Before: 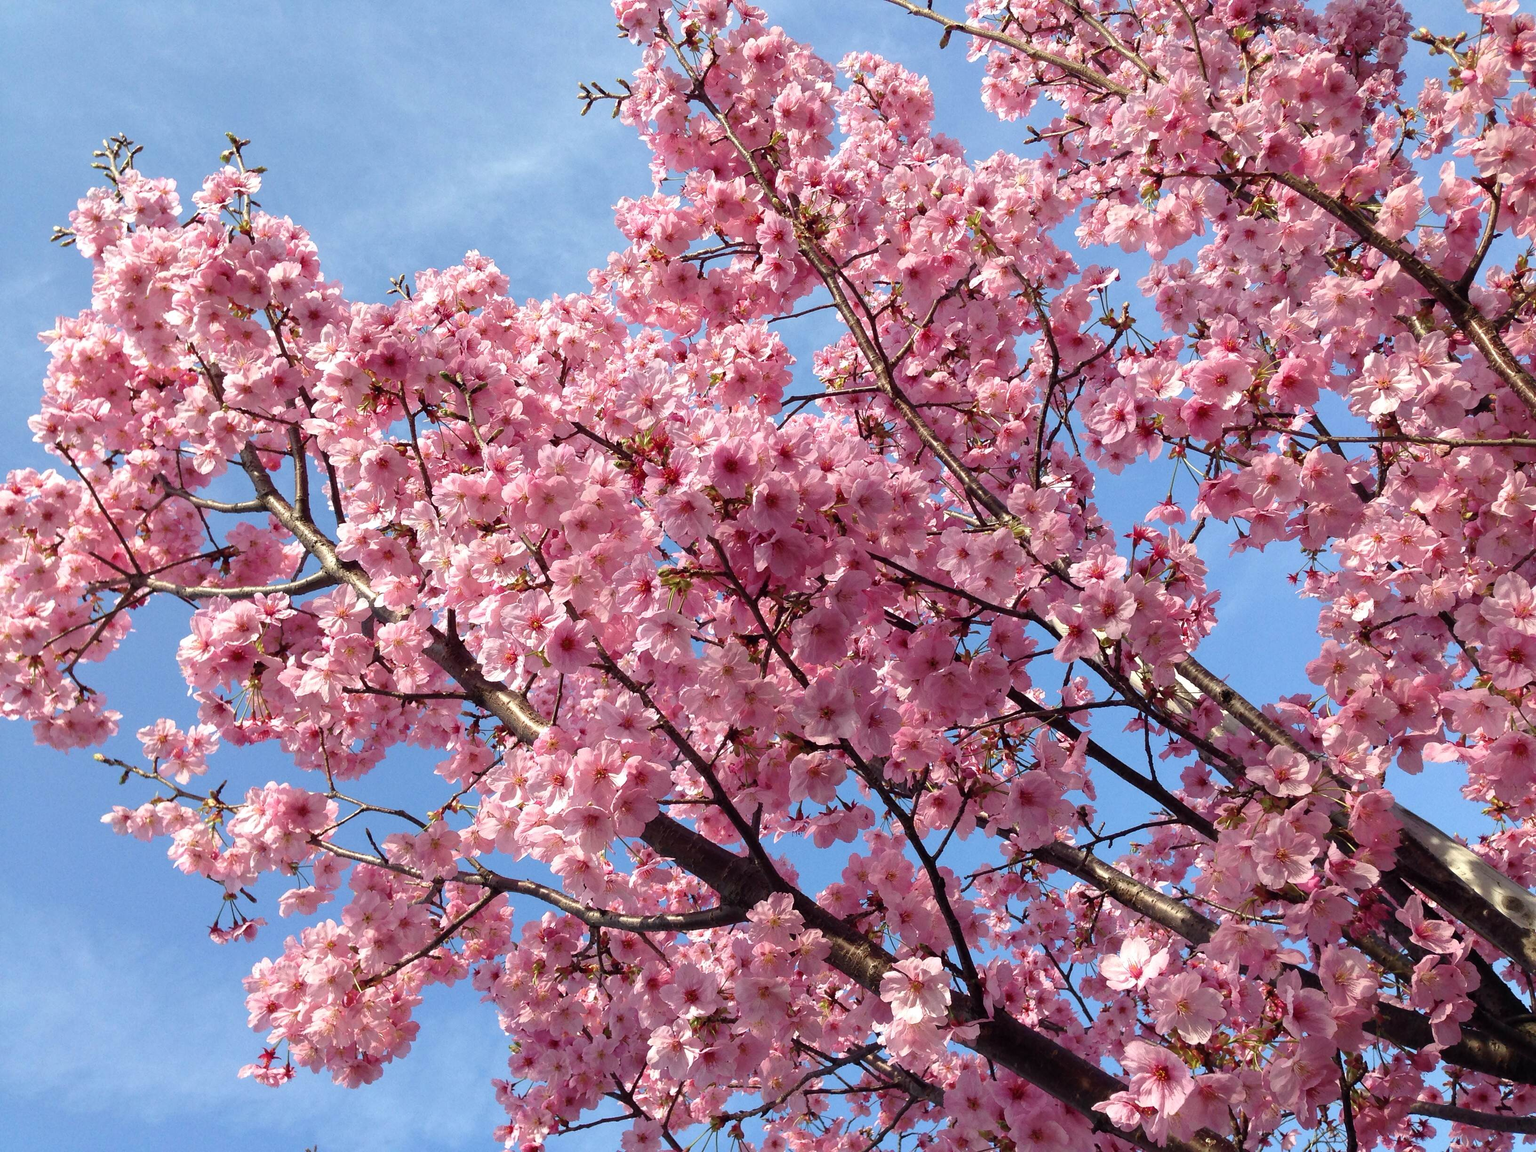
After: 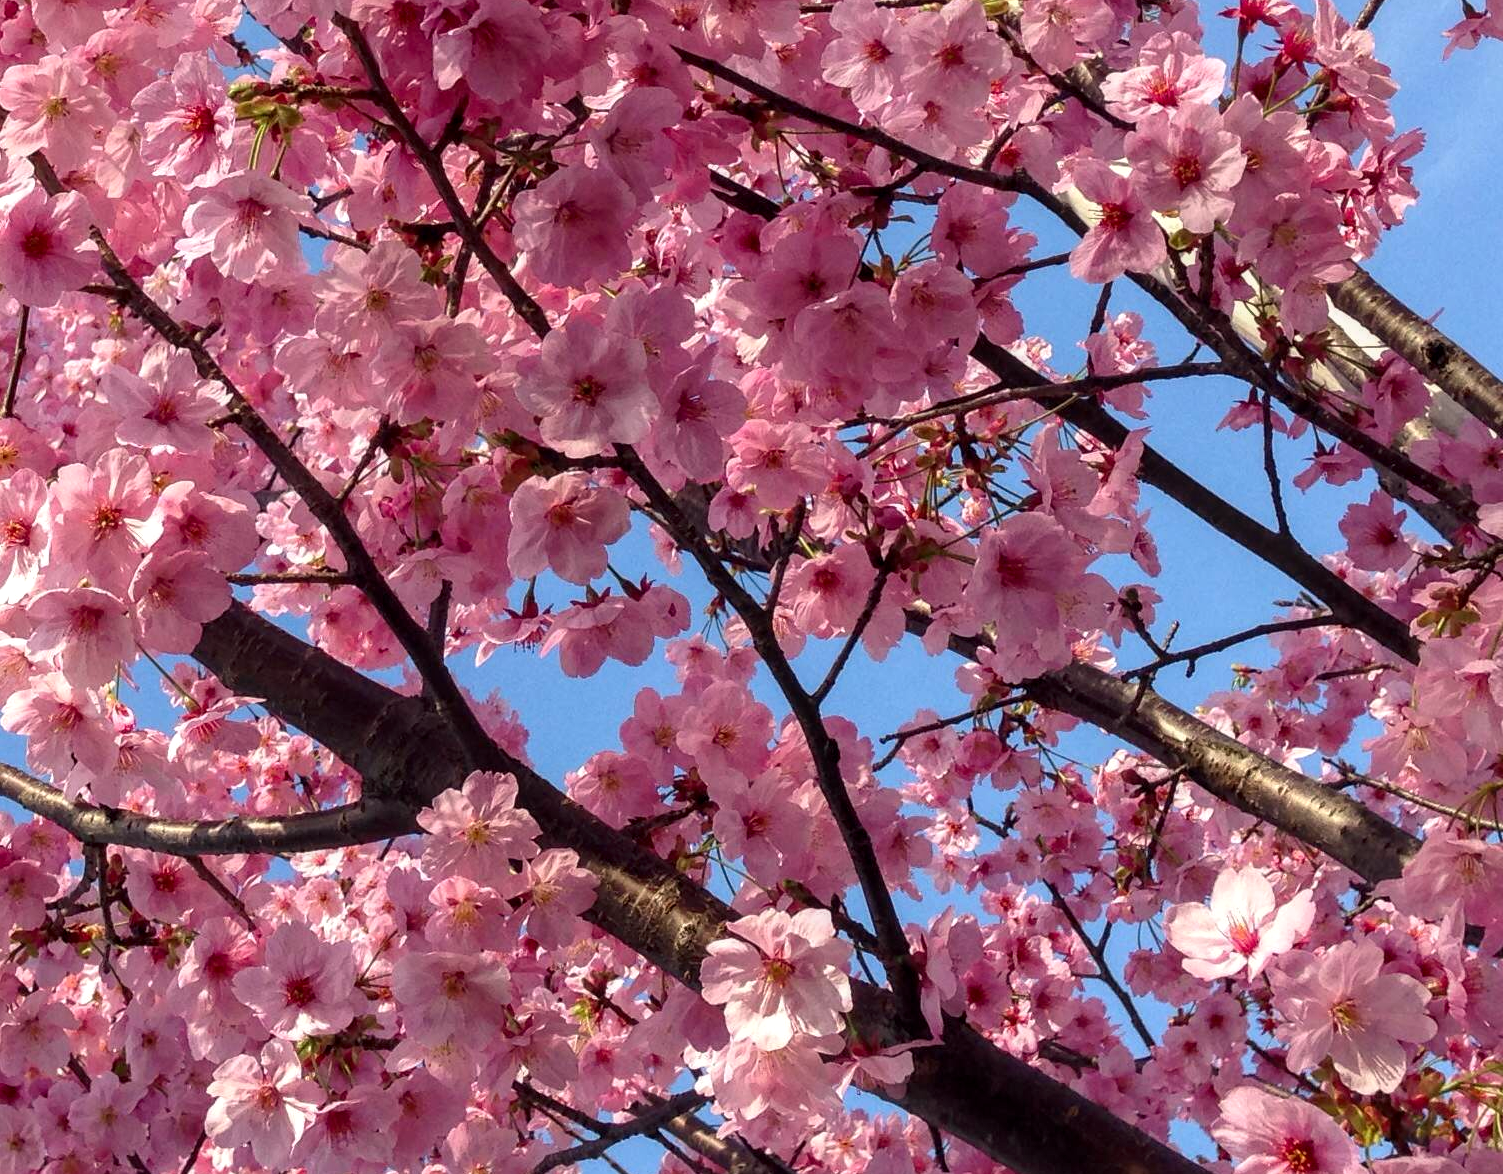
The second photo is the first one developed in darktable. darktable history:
color correction: highlights a* 0.961, highlights b* 2.76, saturation 1.1
local contrast: on, module defaults
crop: left 35.827%, top 45.986%, right 18.119%, bottom 6.018%
